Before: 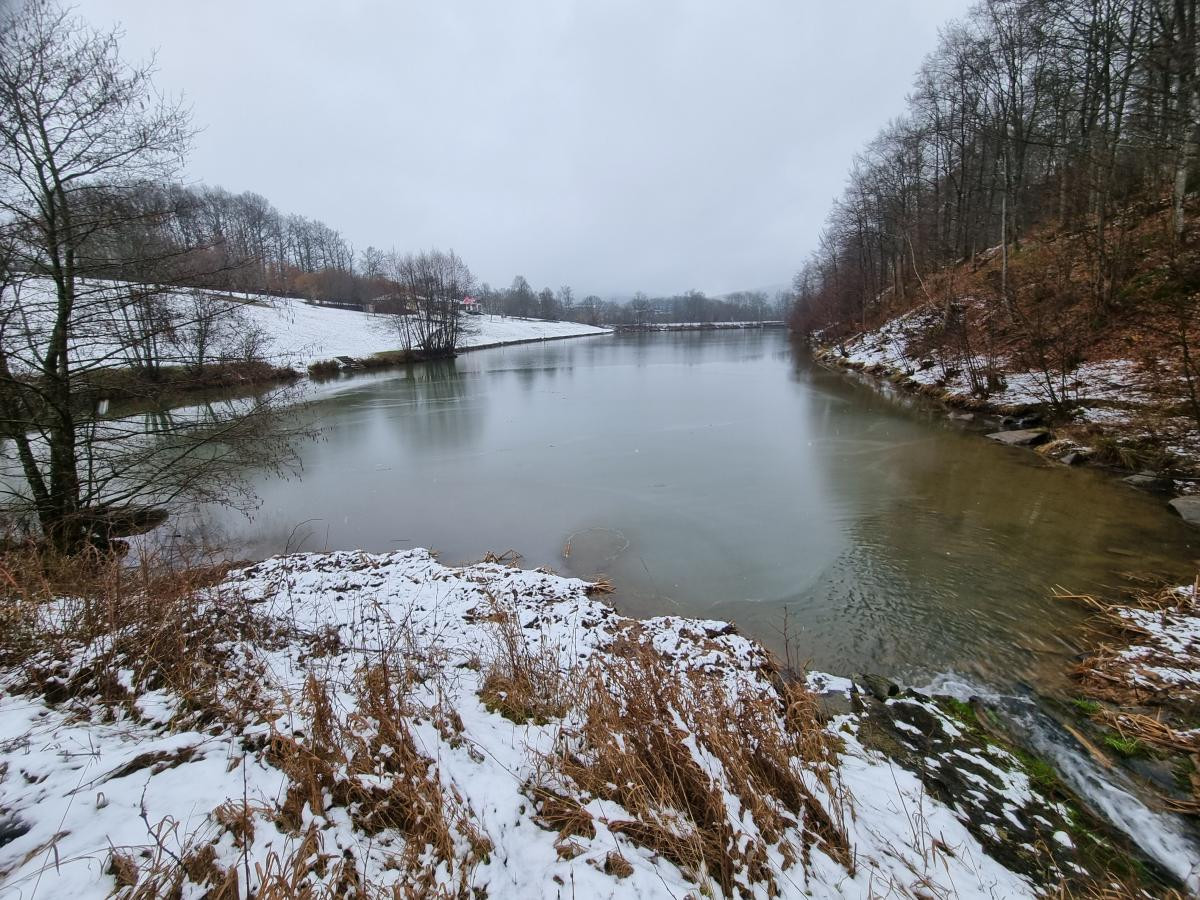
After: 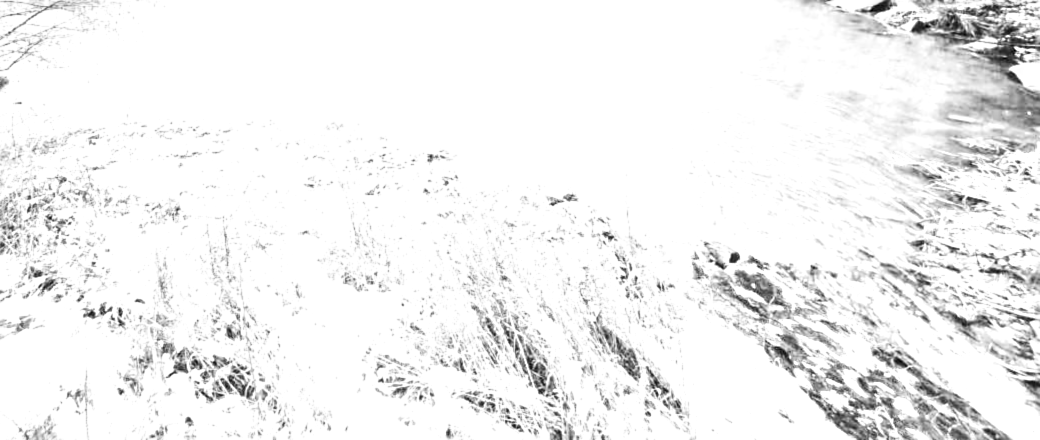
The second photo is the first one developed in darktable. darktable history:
local contrast: detail 130%
lowpass: radius 0.76, contrast 1.56, saturation 0, unbound 0
exposure: black level correction 0, exposure 4 EV, compensate exposure bias true, compensate highlight preservation false
crop and rotate: left 13.306%, top 48.129%, bottom 2.928%
sharpen: on, module defaults
